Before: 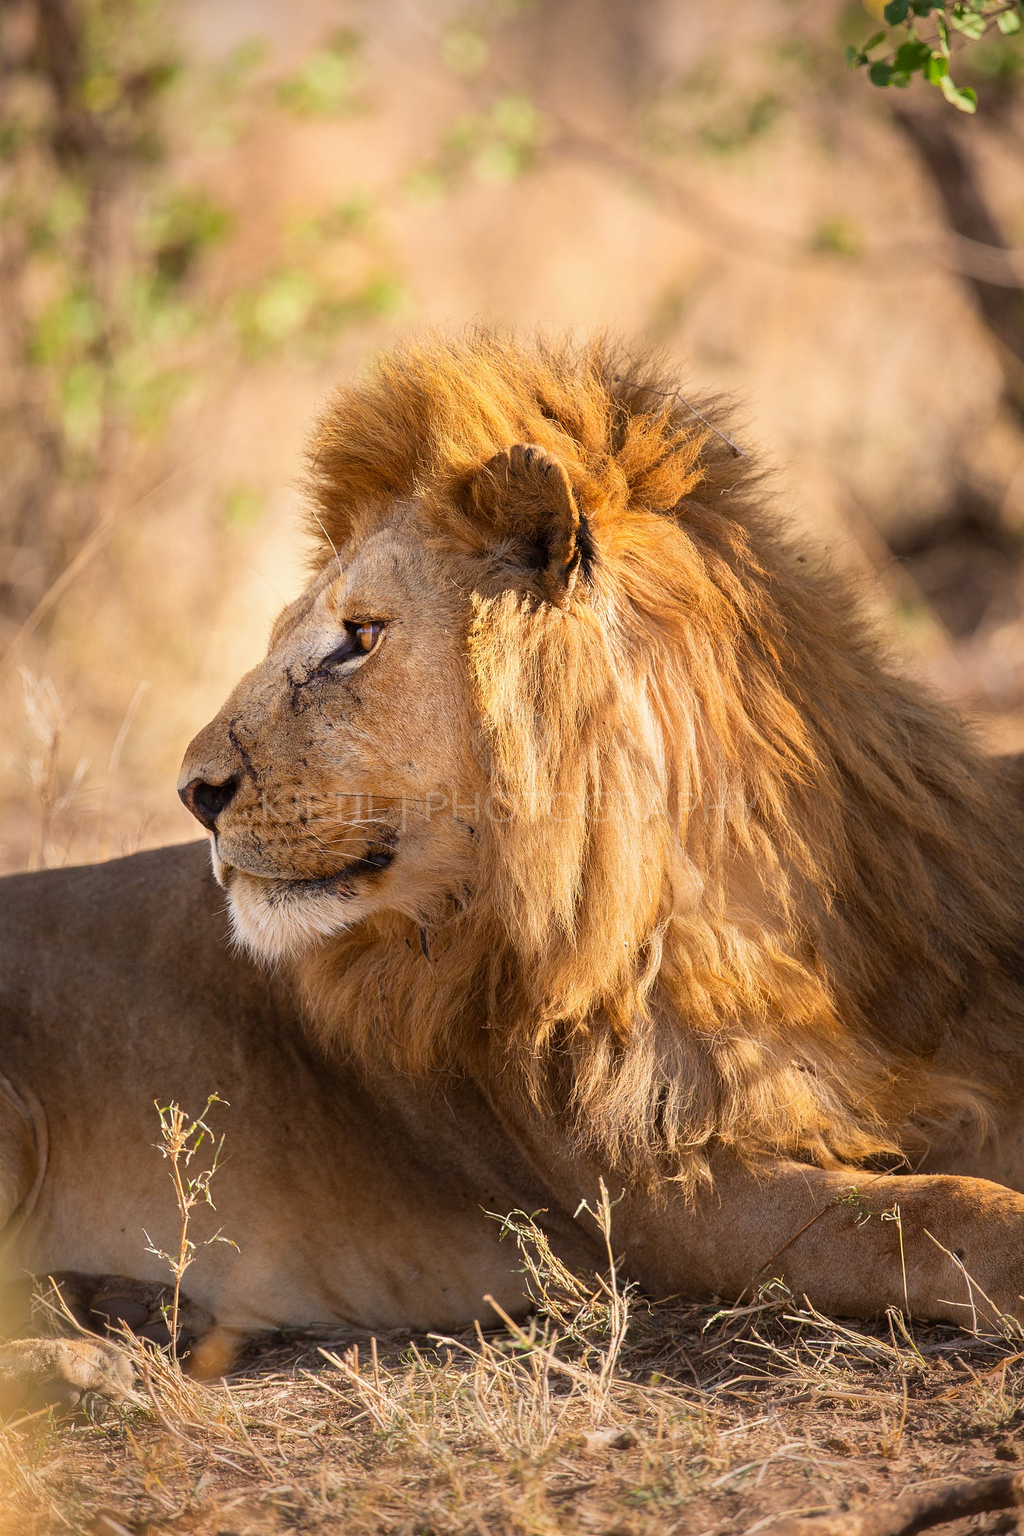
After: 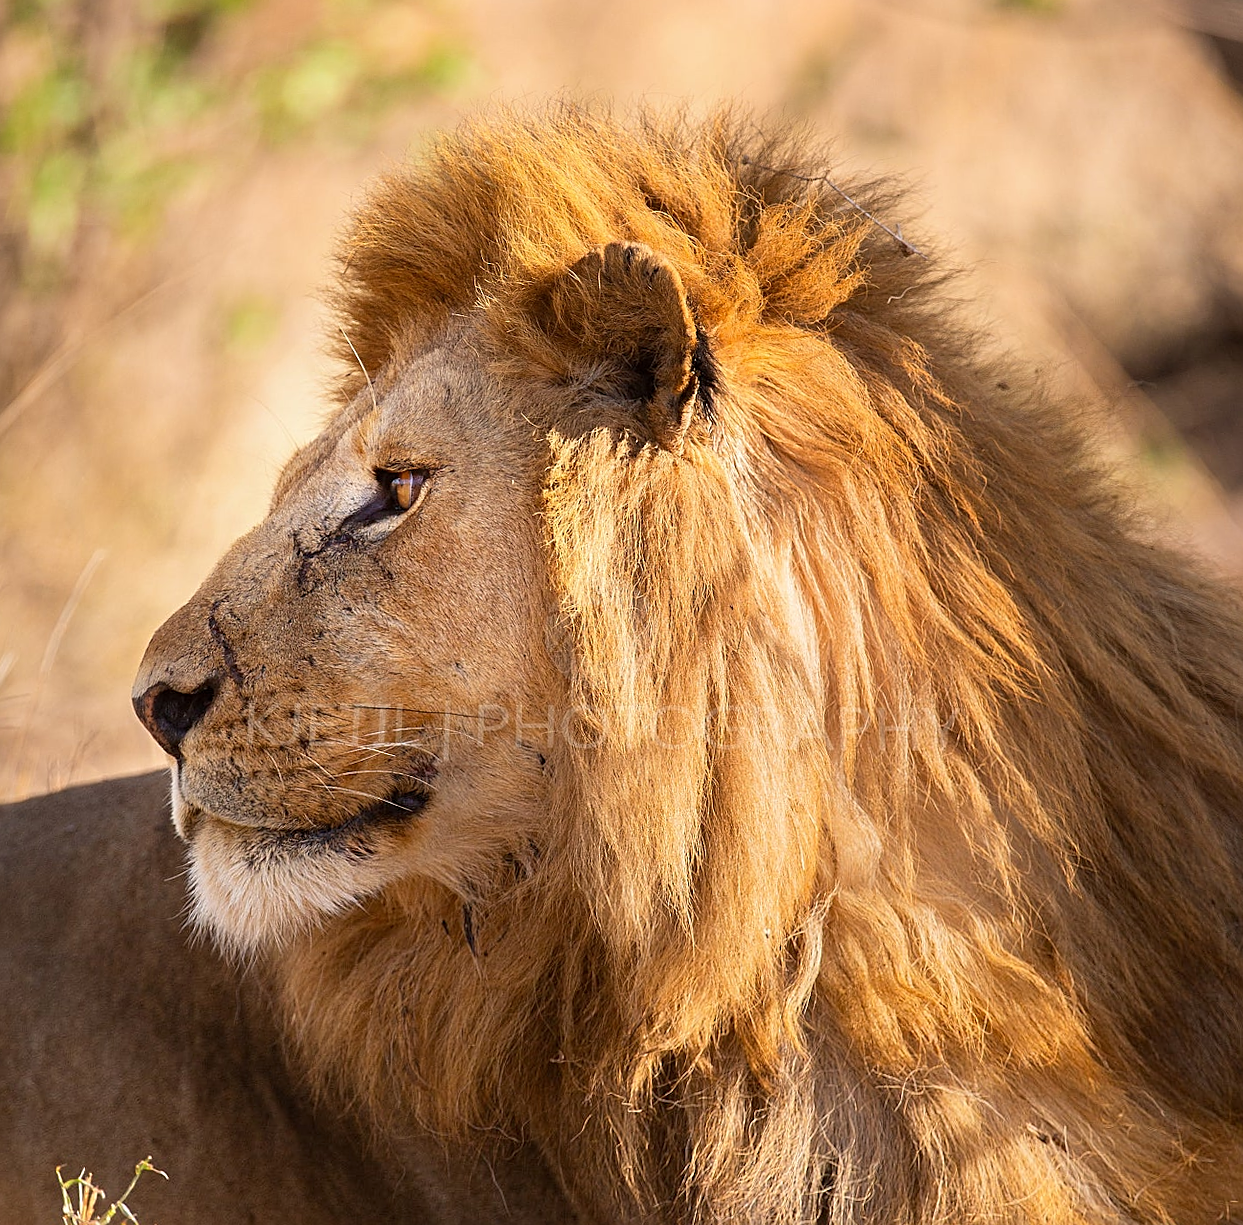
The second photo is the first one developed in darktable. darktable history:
crop and rotate: top 10.605%, bottom 33.274%
rotate and perspective: rotation 0.72°, lens shift (vertical) -0.352, lens shift (horizontal) -0.051, crop left 0.152, crop right 0.859, crop top 0.019, crop bottom 0.964
sharpen: on, module defaults
